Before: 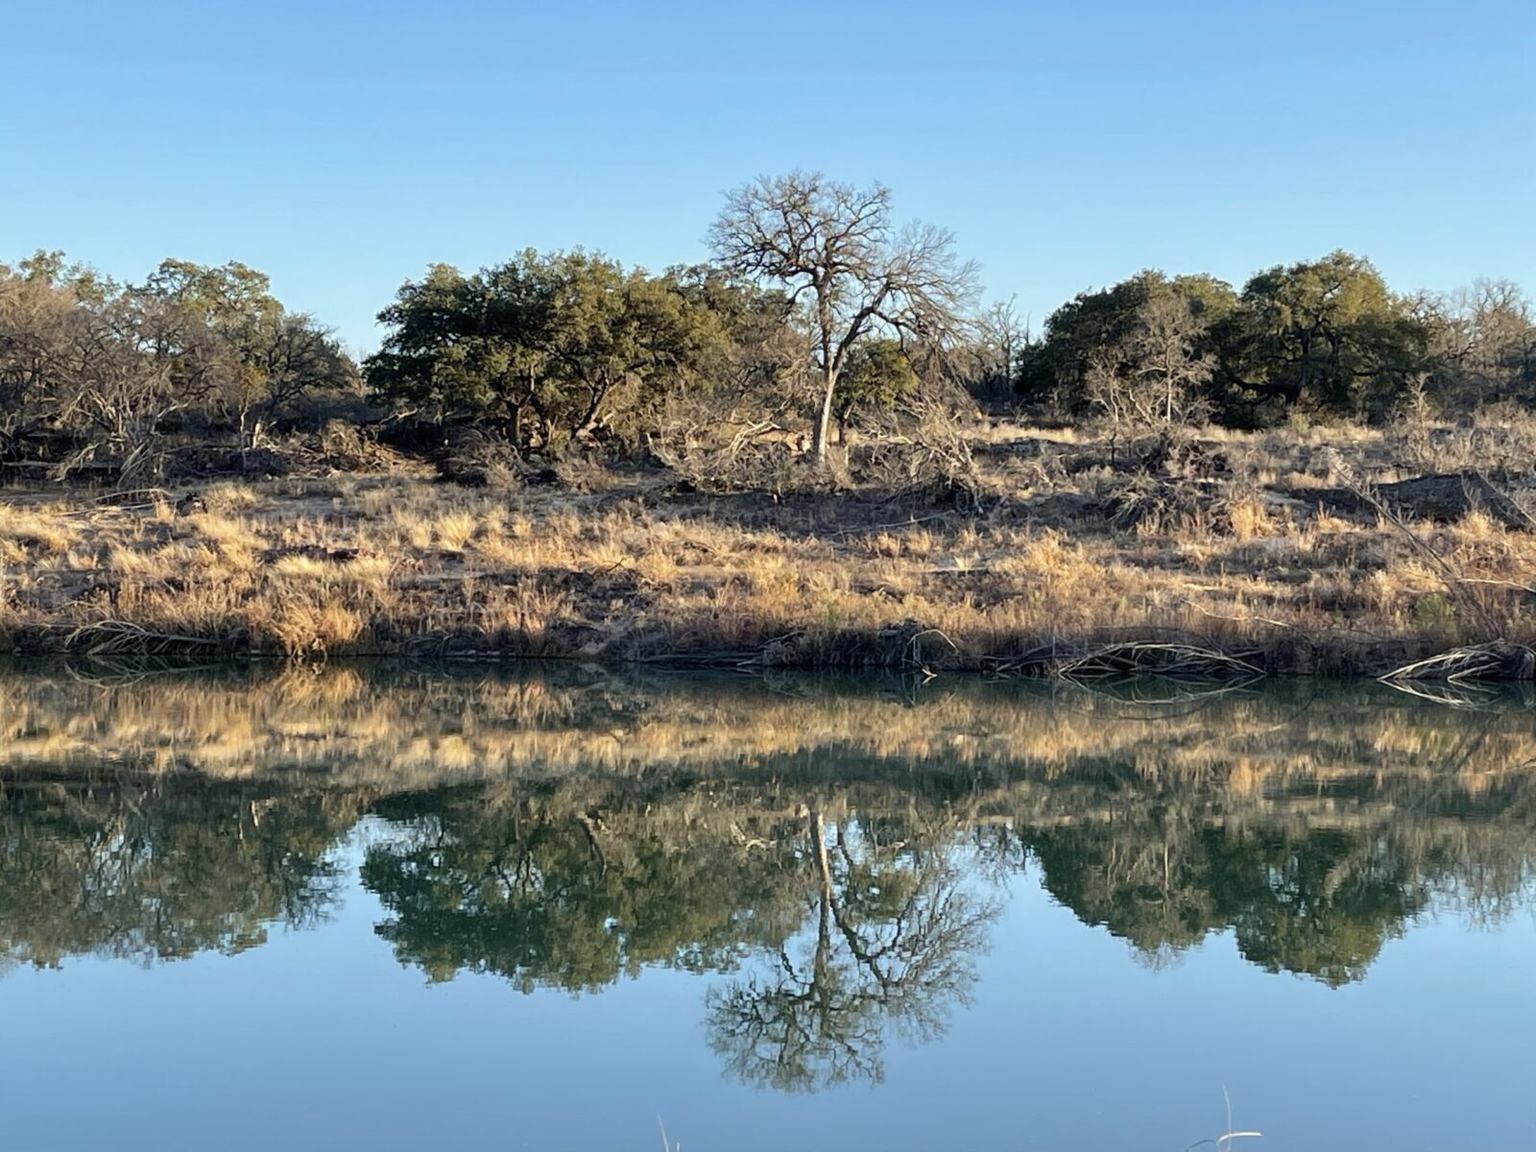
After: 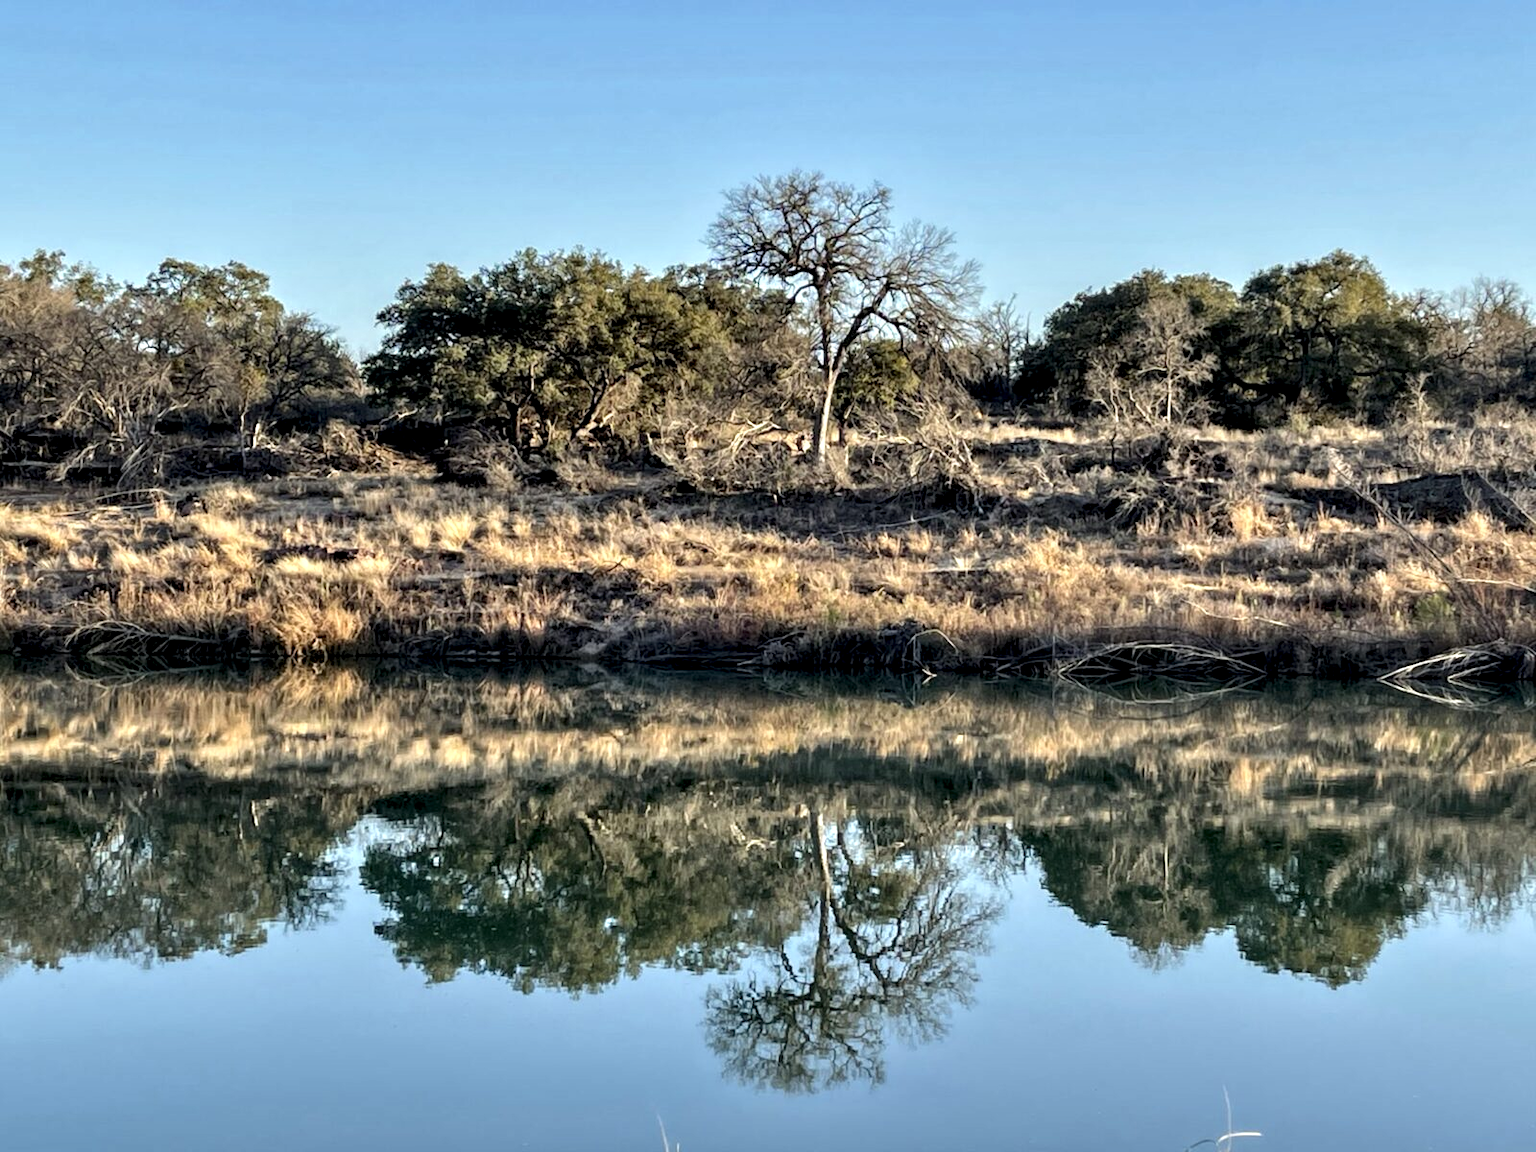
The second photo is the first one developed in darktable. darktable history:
local contrast: on, module defaults
contrast equalizer: octaves 7, y [[0.513, 0.565, 0.608, 0.562, 0.512, 0.5], [0.5 ×6], [0.5, 0.5, 0.5, 0.528, 0.598, 0.658], [0 ×6], [0 ×6]]
